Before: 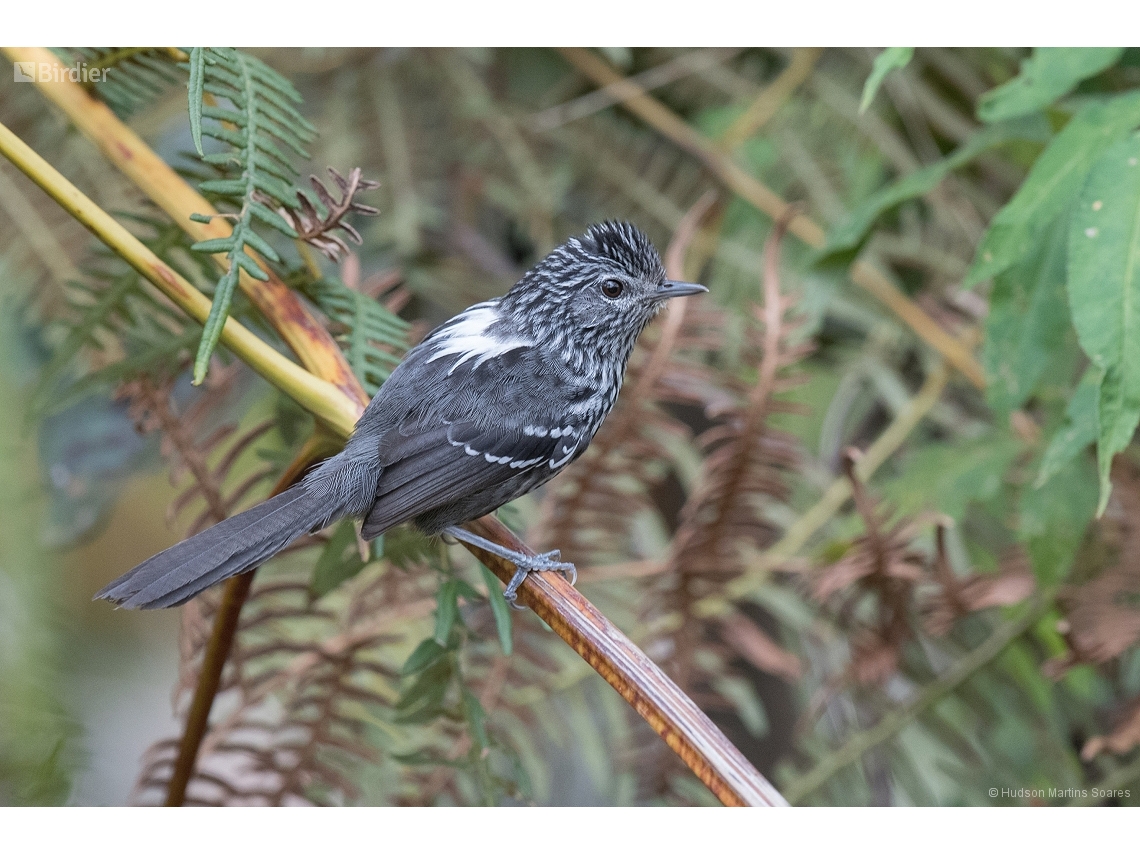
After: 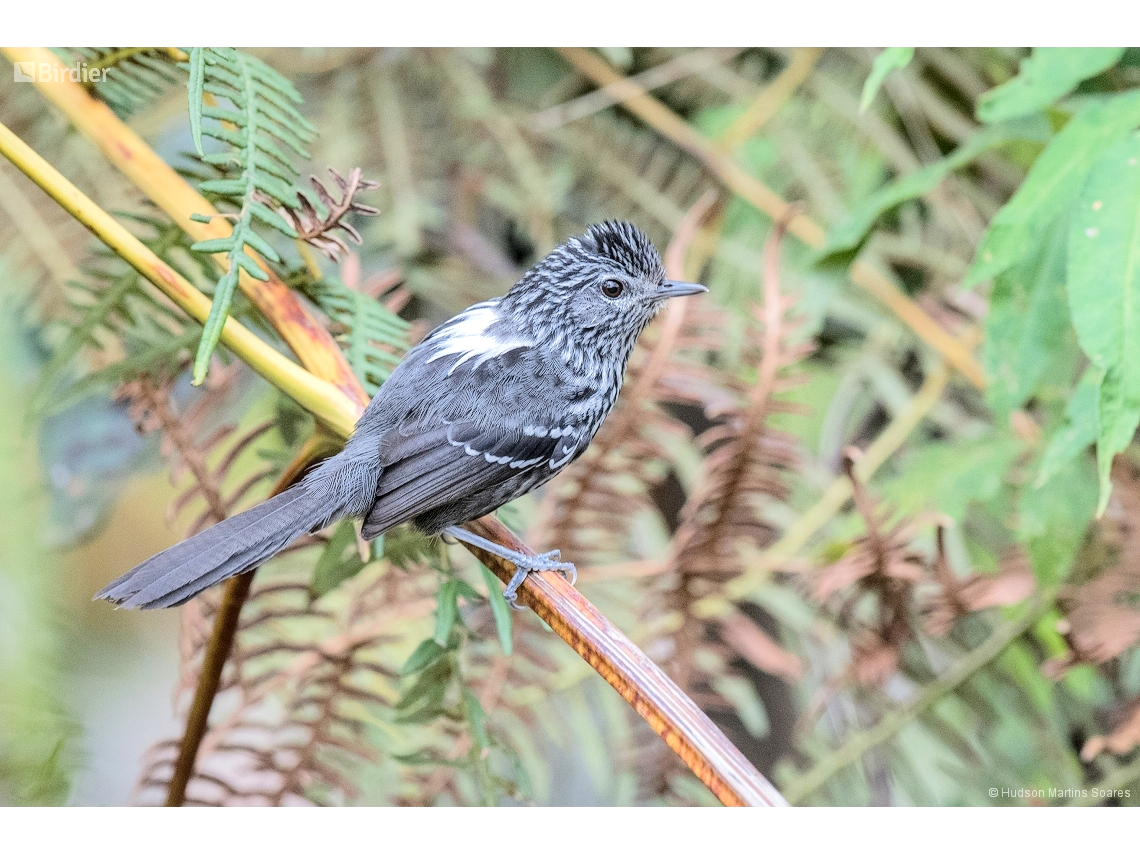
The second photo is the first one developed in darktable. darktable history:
local contrast: highlights 24%, detail 130%
tone equalizer: -7 EV 0.141 EV, -6 EV 0.589 EV, -5 EV 1.18 EV, -4 EV 1.37 EV, -3 EV 1.13 EV, -2 EV 0.6 EV, -1 EV 0.154 EV, edges refinement/feathering 500, mask exposure compensation -1.57 EV, preserve details no
